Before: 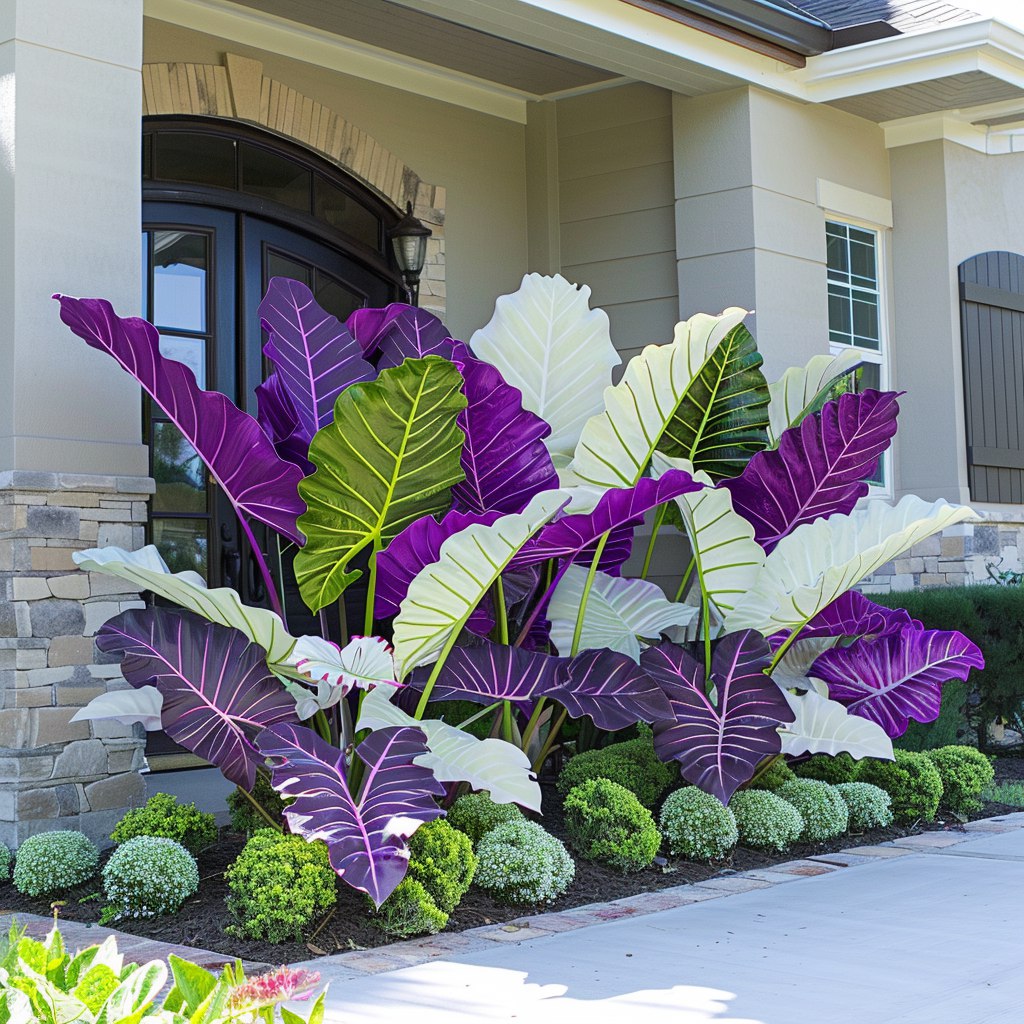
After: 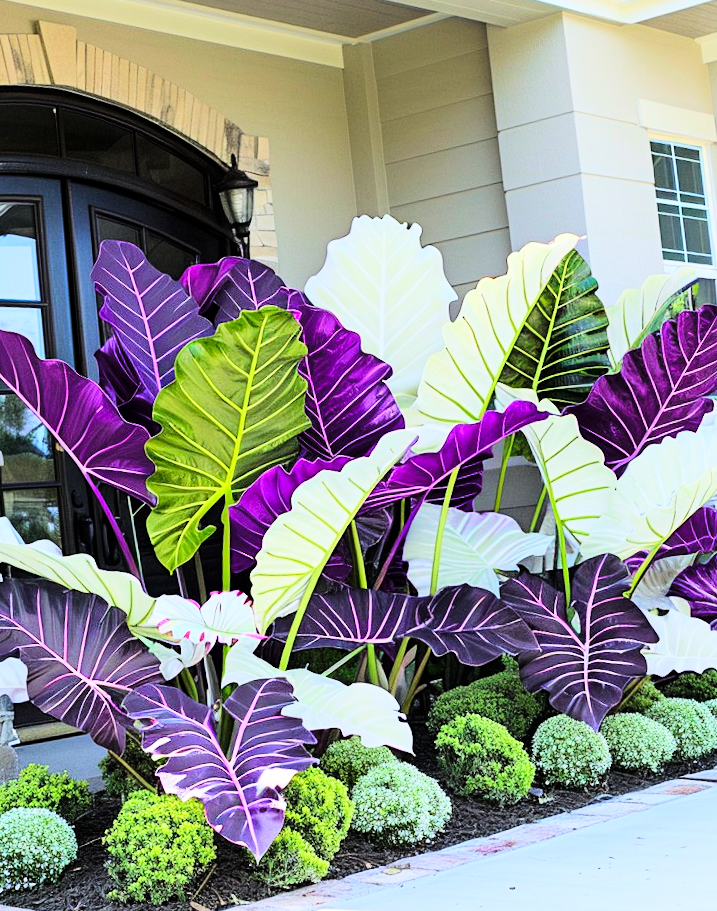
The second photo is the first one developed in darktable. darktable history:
crop: left 13.443%, right 13.31%
rotate and perspective: rotation -4.57°, crop left 0.054, crop right 0.944, crop top 0.087, crop bottom 0.914
tone curve: curves: ch0 [(0, 0) (0.004, 0) (0.133, 0.071) (0.325, 0.456) (0.832, 0.957) (1, 1)], color space Lab, linked channels, preserve colors none
